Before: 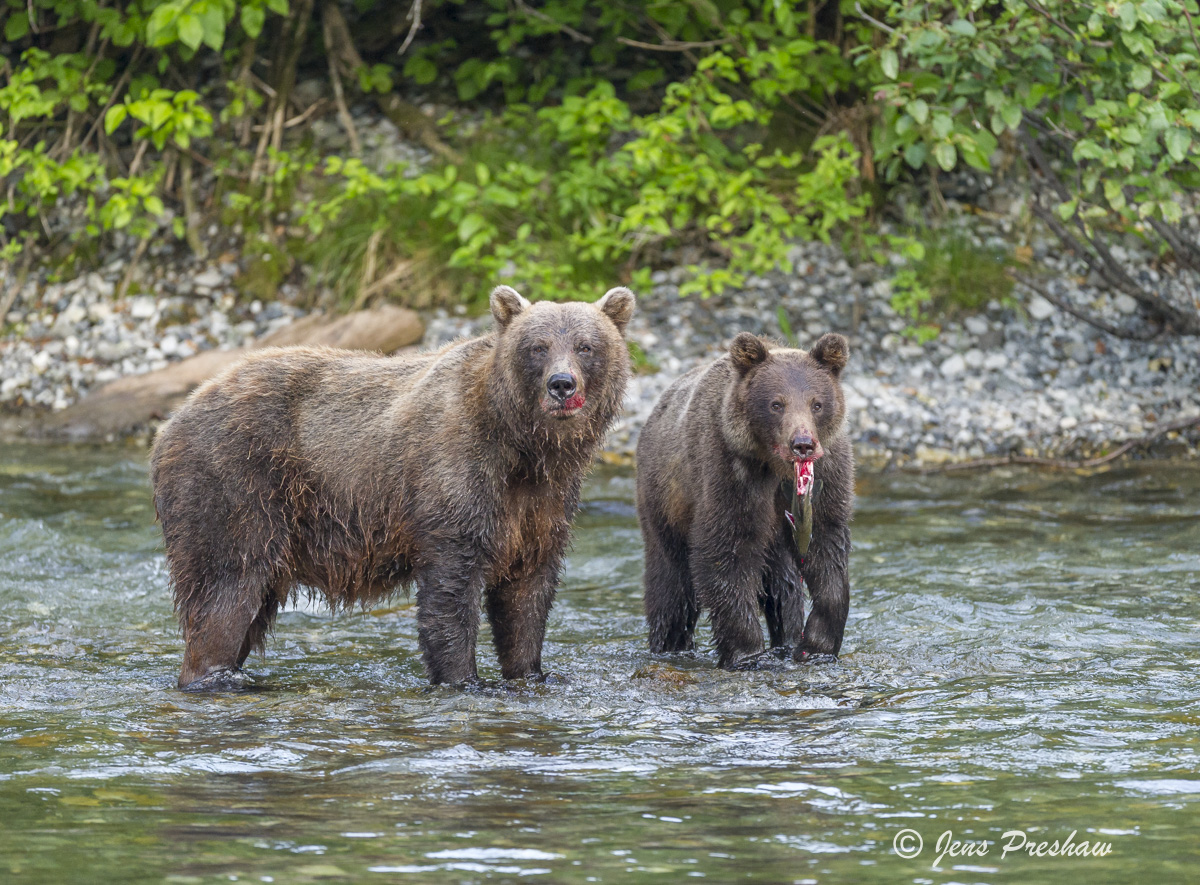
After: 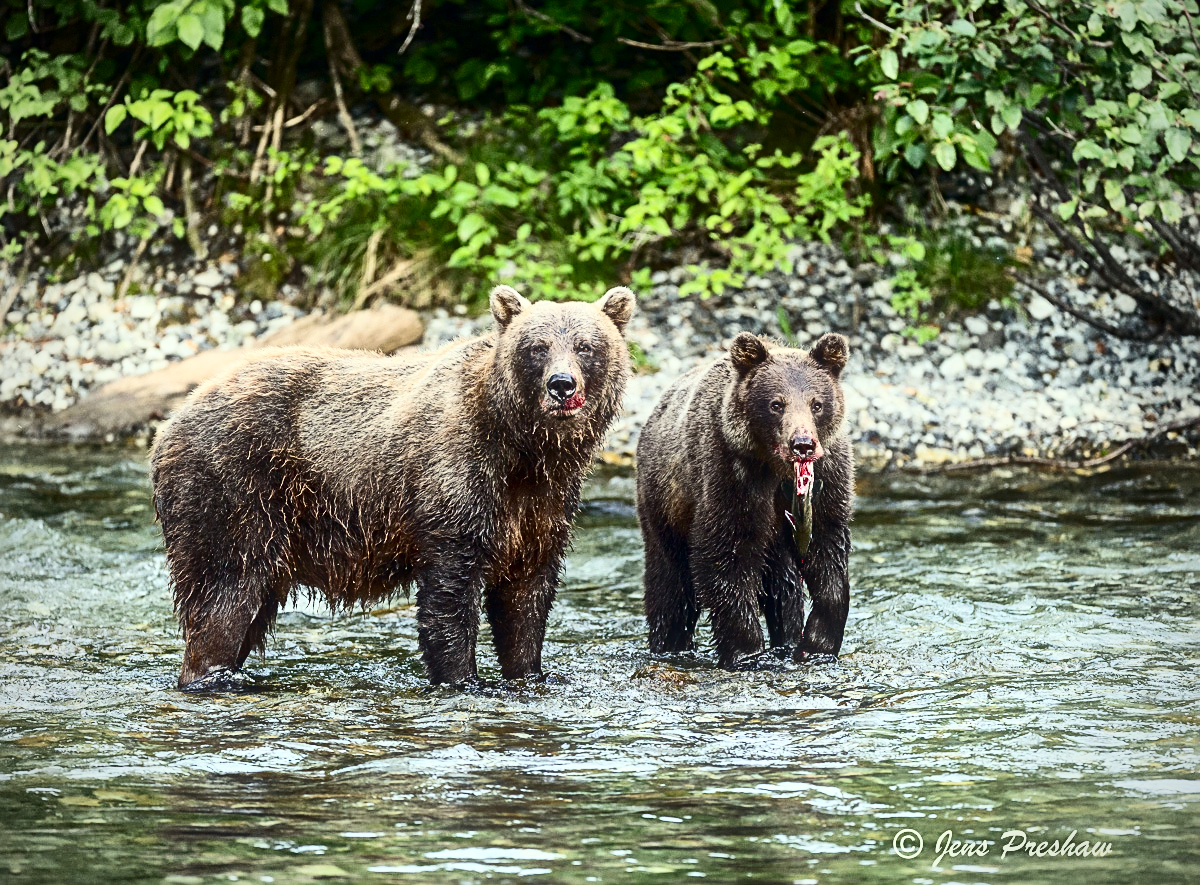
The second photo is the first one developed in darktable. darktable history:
vignetting: fall-off radius 60.92%
contrast brightness saturation: contrast 0.5, saturation -0.1
color correction: highlights a* -4.28, highlights b* 6.53
sharpen: on, module defaults
bloom: size 9%, threshold 100%, strength 7%
